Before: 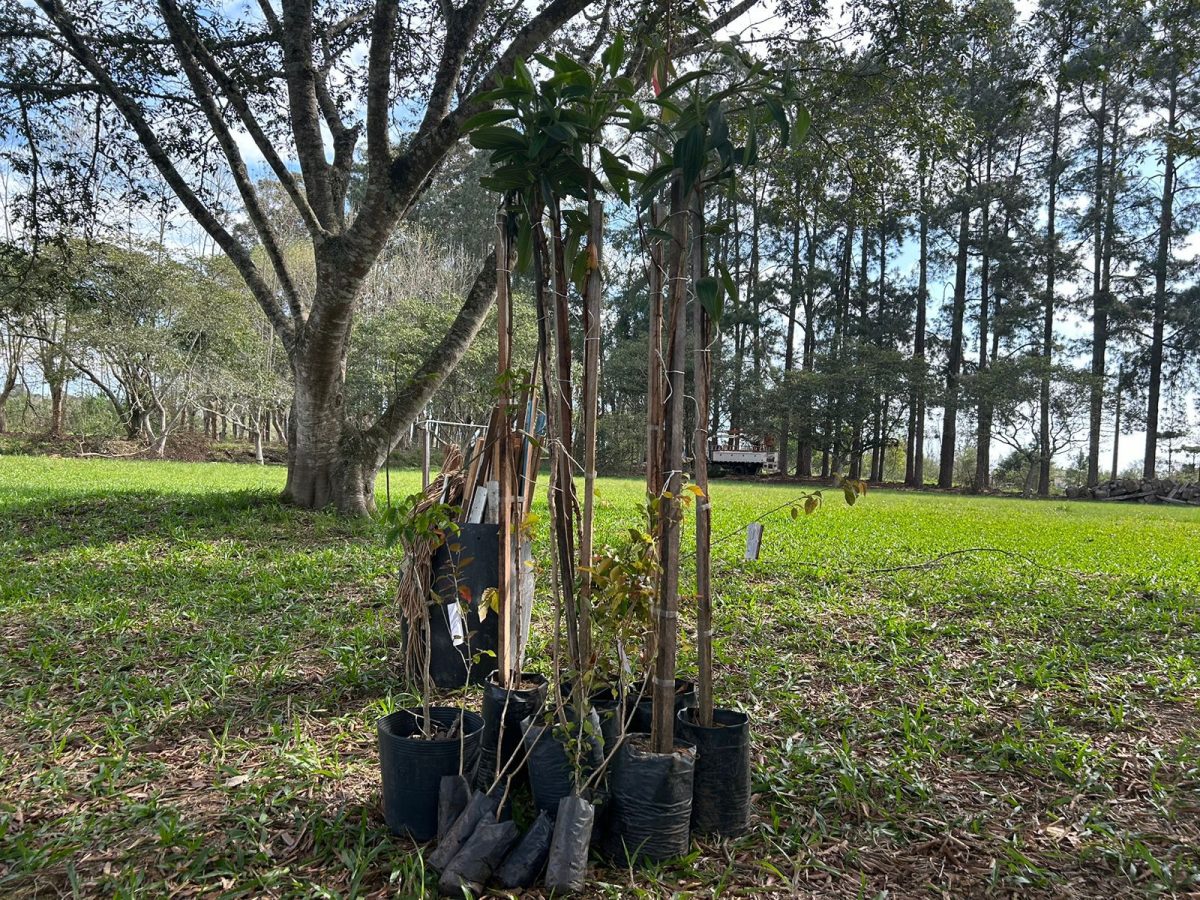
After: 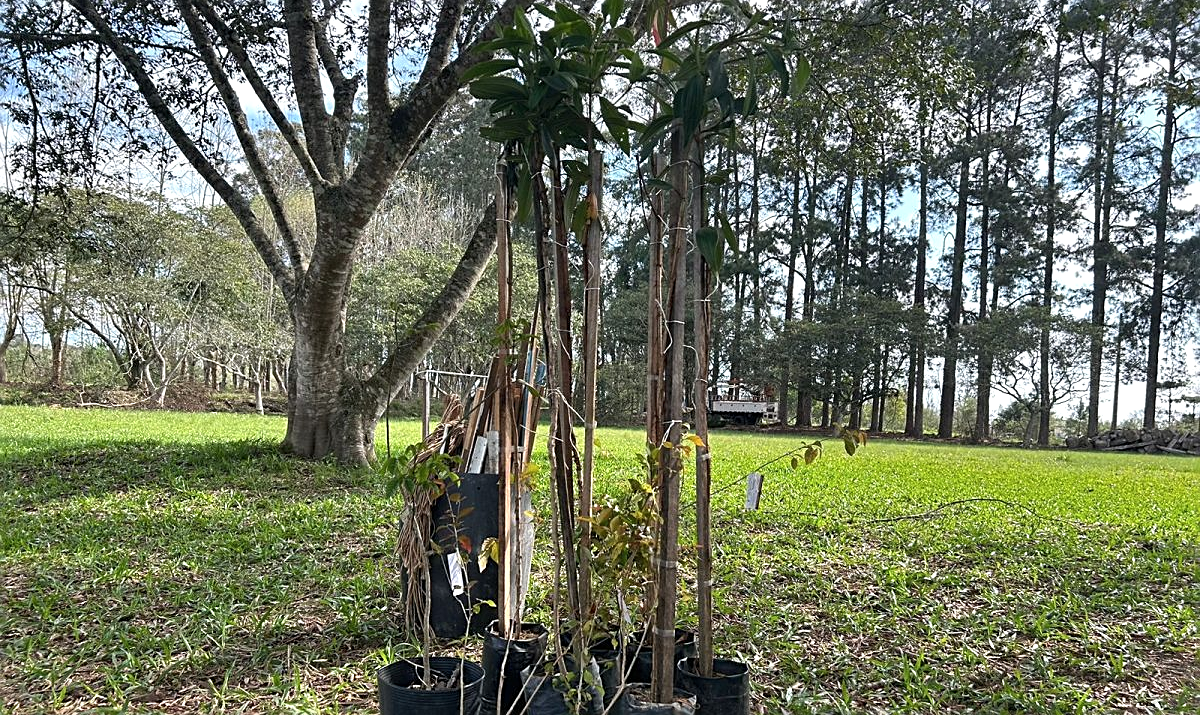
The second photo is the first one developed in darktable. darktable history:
crop and rotate: top 5.652%, bottom 14.816%
sharpen: on, module defaults
shadows and highlights: radius 46.98, white point adjustment 6.79, compress 79.9%, soften with gaussian
